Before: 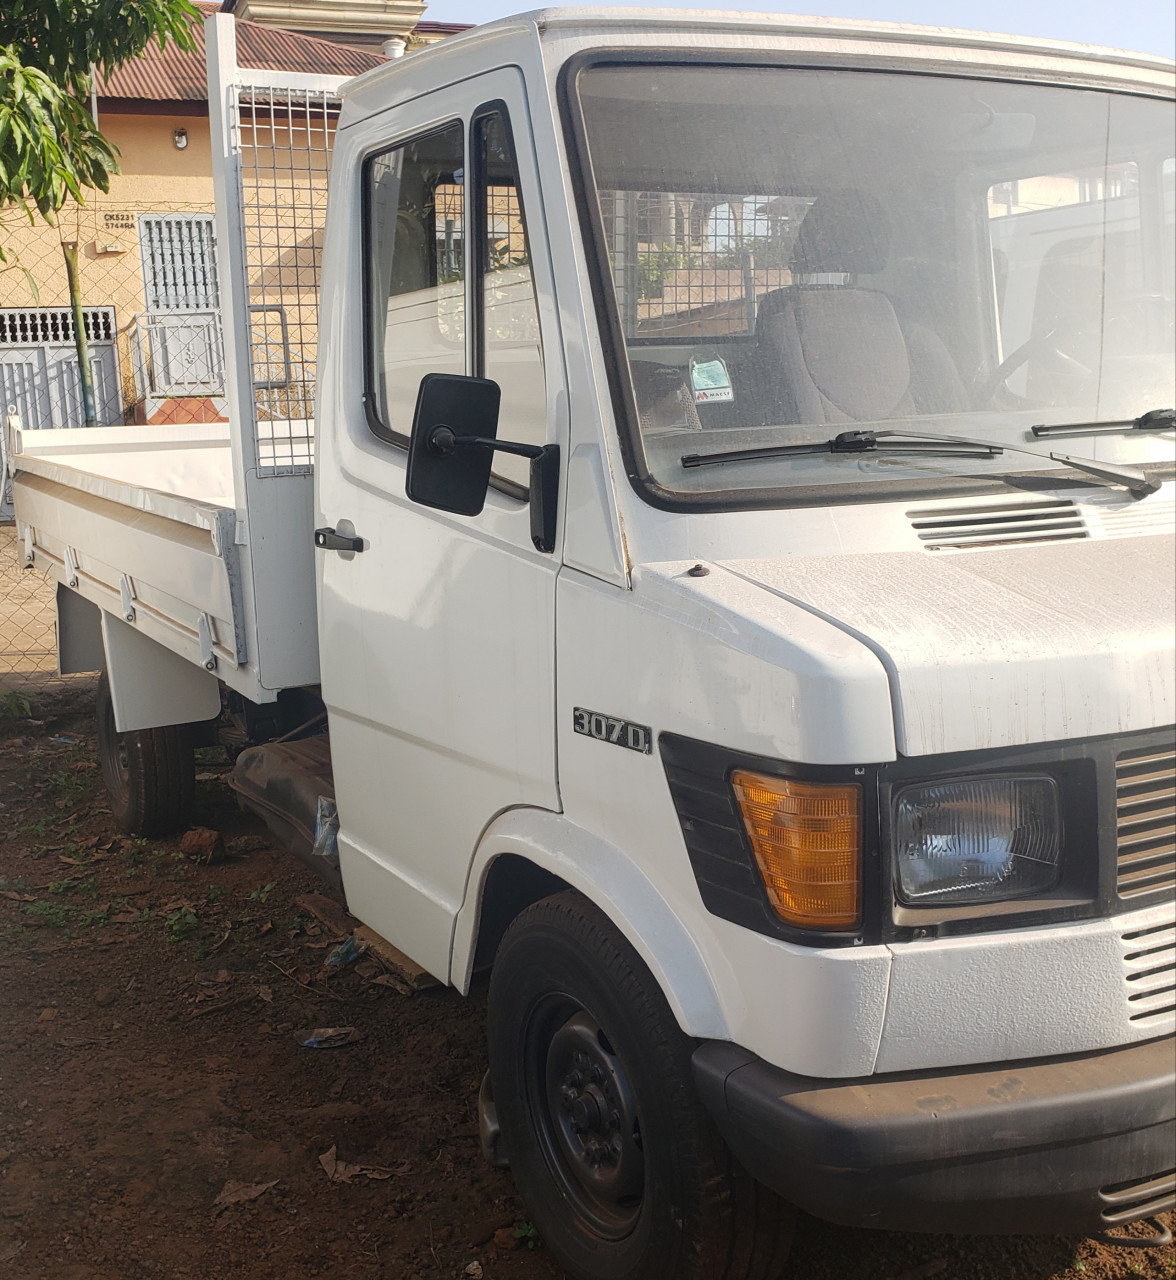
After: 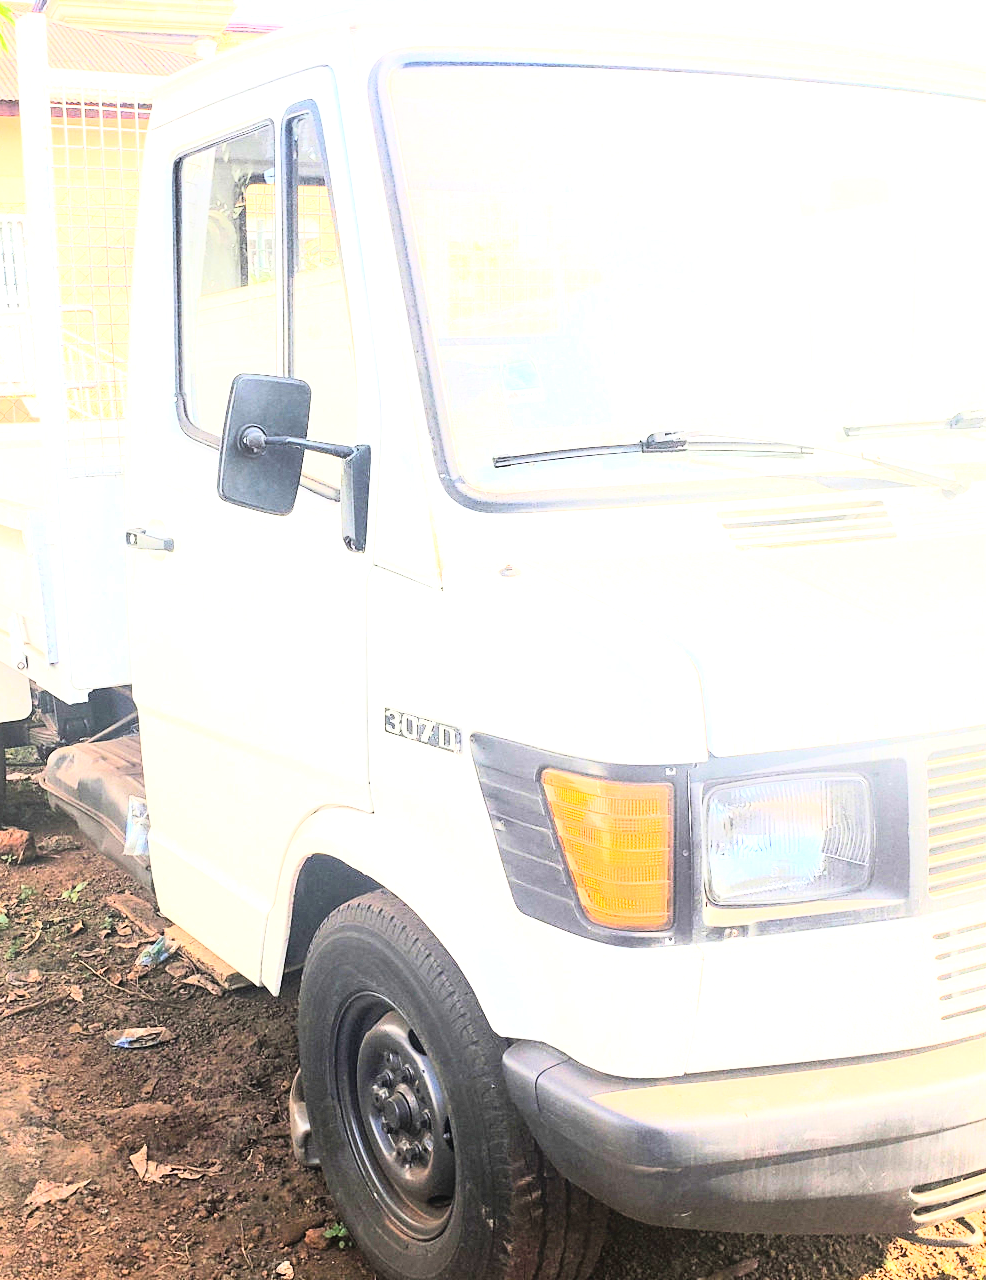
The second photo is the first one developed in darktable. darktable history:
rgb curve: curves: ch0 [(0, 0) (0.21, 0.15) (0.24, 0.21) (0.5, 0.75) (0.75, 0.96) (0.89, 0.99) (1, 1)]; ch1 [(0, 0.02) (0.21, 0.13) (0.25, 0.2) (0.5, 0.67) (0.75, 0.9) (0.89, 0.97) (1, 1)]; ch2 [(0, 0.02) (0.21, 0.13) (0.25, 0.2) (0.5, 0.67) (0.75, 0.9) (0.89, 0.97) (1, 1)], compensate middle gray true
crop: left 16.145%
exposure: black level correction 0.001, exposure 2.607 EV, compensate exposure bias true, compensate highlight preservation false
